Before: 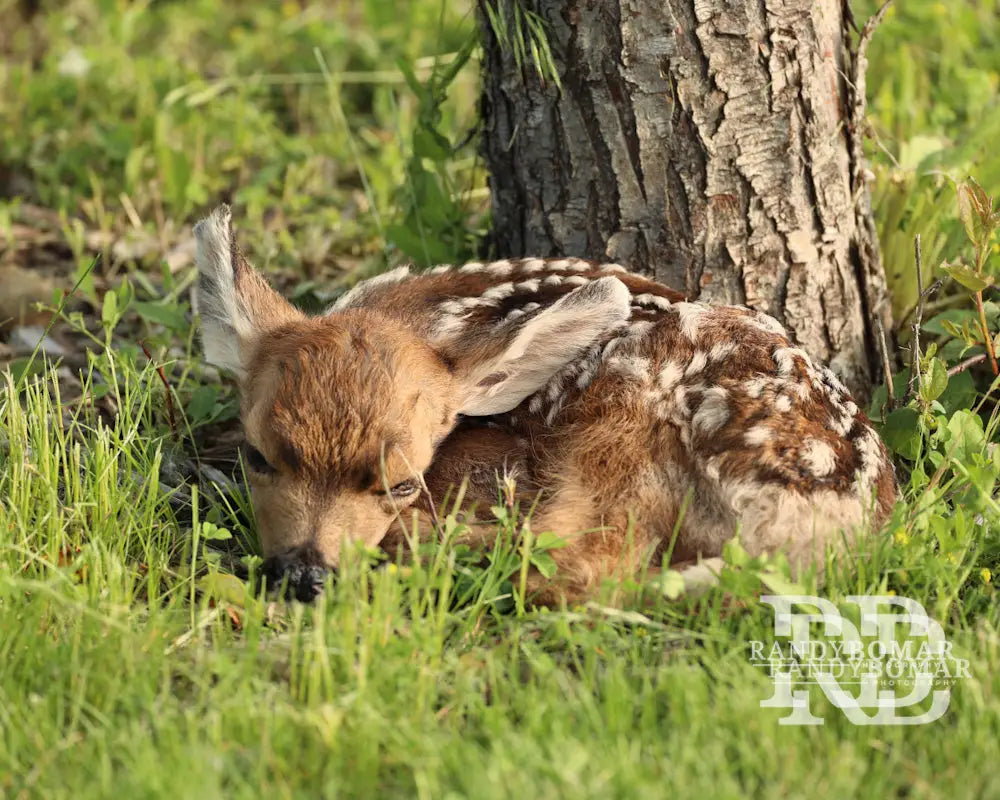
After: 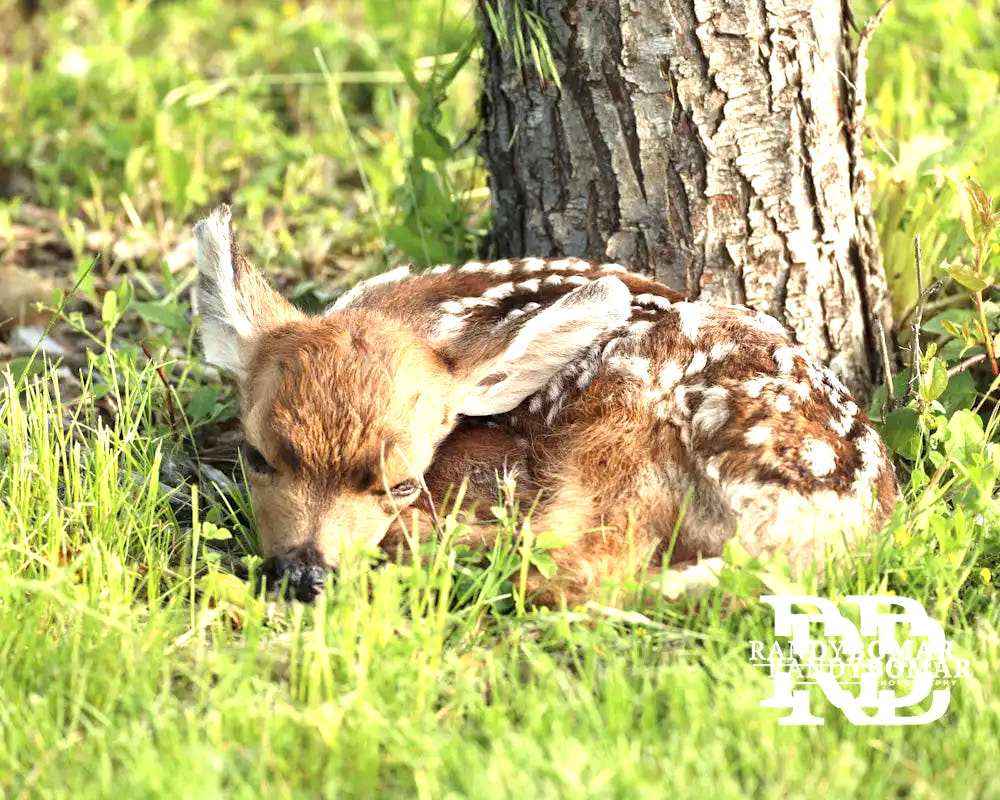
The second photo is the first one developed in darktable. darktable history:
white balance: red 0.98, blue 1.034
exposure: black level correction 0.001, exposure 1.129 EV, compensate exposure bias true, compensate highlight preservation false
